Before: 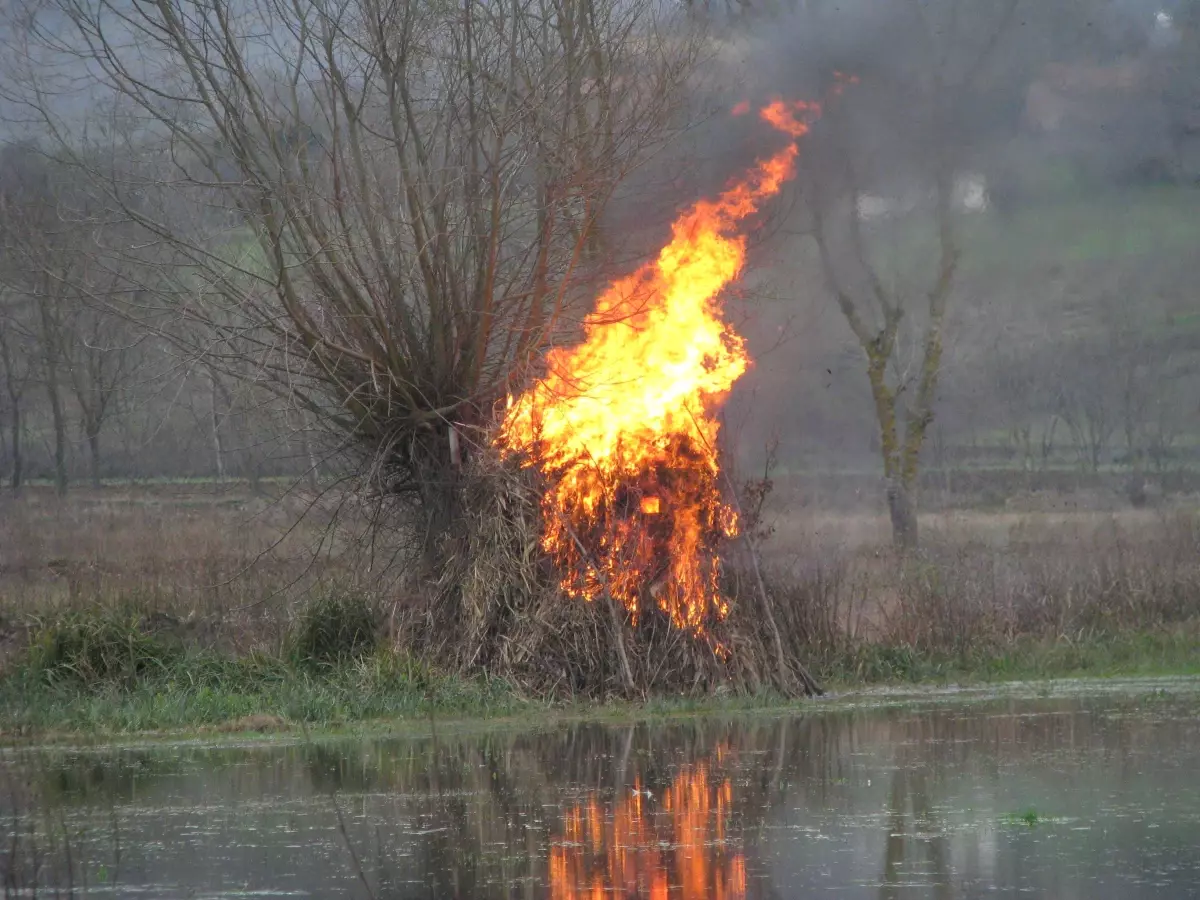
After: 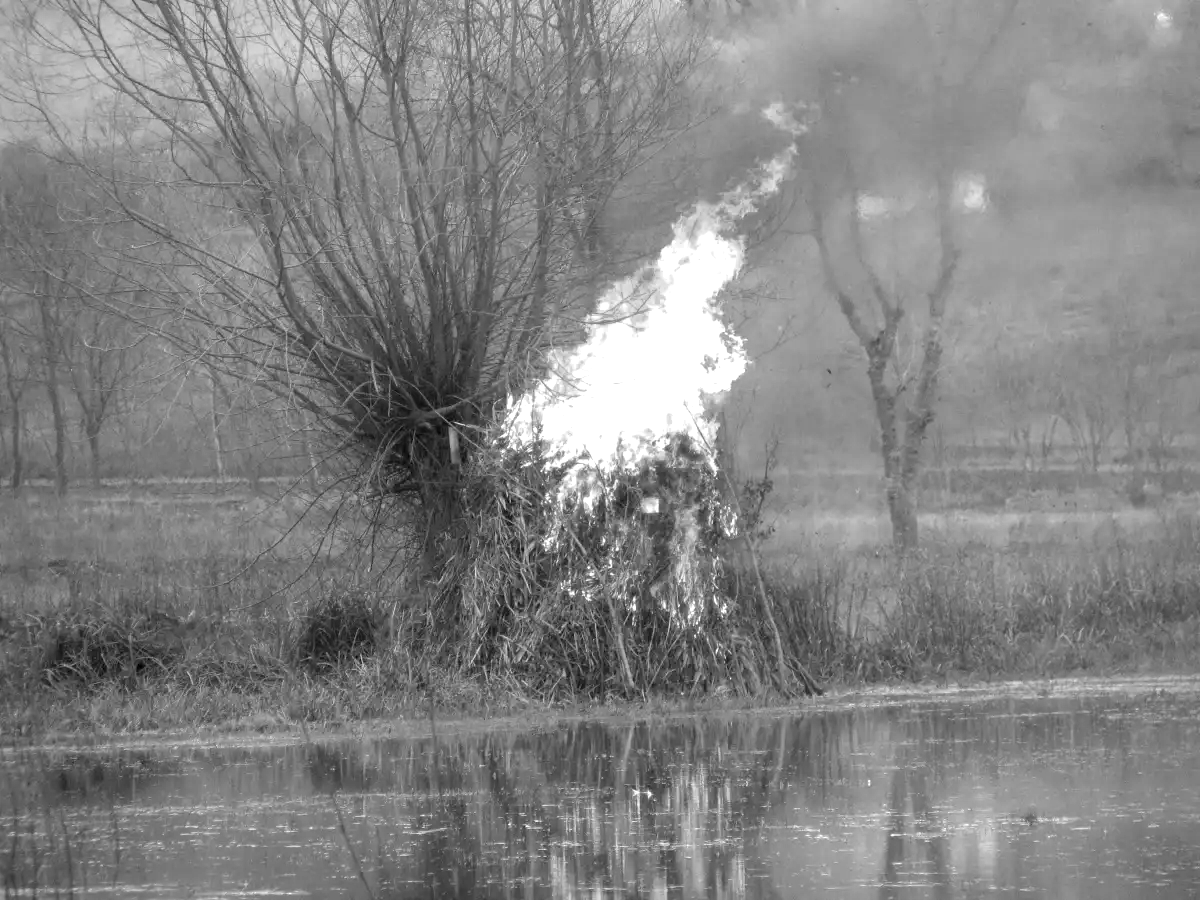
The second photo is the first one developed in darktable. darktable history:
tone equalizer: -8 EV -1.05 EV, -7 EV -1.03 EV, -6 EV -0.872 EV, -5 EV -0.614 EV, -3 EV 0.547 EV, -2 EV 0.838 EV, -1 EV 0.99 EV, +0 EV 1.05 EV
color calibration: output gray [0.21, 0.42, 0.37, 0], x 0.372, y 0.387, temperature 4286.65 K
levels: gray 50.77%
local contrast: highlights 101%, shadows 102%, detail 119%, midtone range 0.2
